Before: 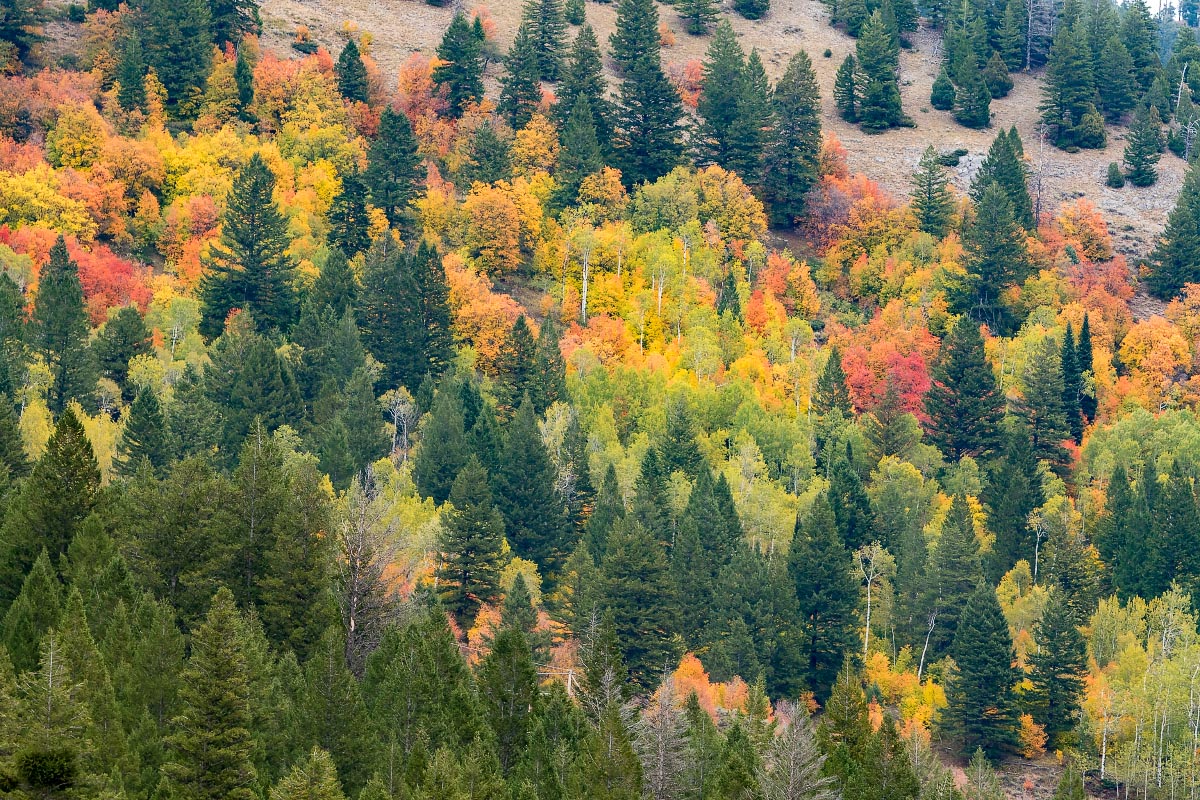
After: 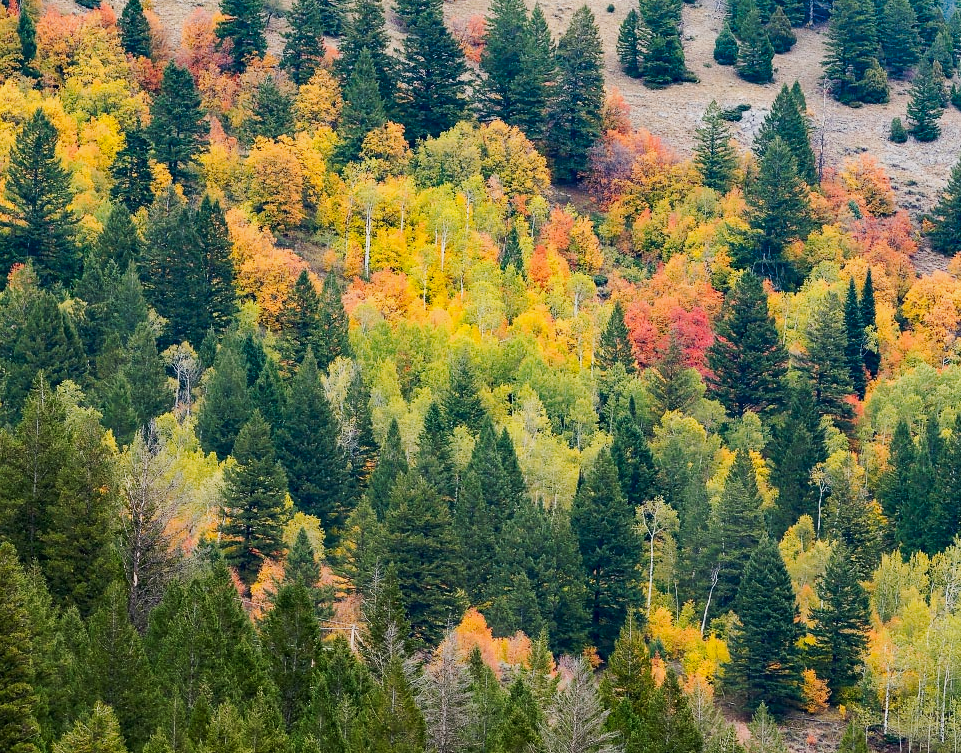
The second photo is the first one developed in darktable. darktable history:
tone curve: curves: ch0 [(0, 0) (0.068, 0.031) (0.175, 0.132) (0.337, 0.304) (0.498, 0.511) (0.748, 0.762) (0.993, 0.954)]; ch1 [(0, 0) (0.294, 0.184) (0.359, 0.34) (0.362, 0.35) (0.43, 0.41) (0.476, 0.457) (0.499, 0.5) (0.529, 0.523) (0.677, 0.762) (1, 1)]; ch2 [(0, 0) (0.431, 0.419) (0.495, 0.502) (0.524, 0.534) (0.557, 0.56) (0.634, 0.654) (0.728, 0.722) (1, 1)], preserve colors none
crop and rotate: left 18.121%, top 5.774%, right 1.725%
